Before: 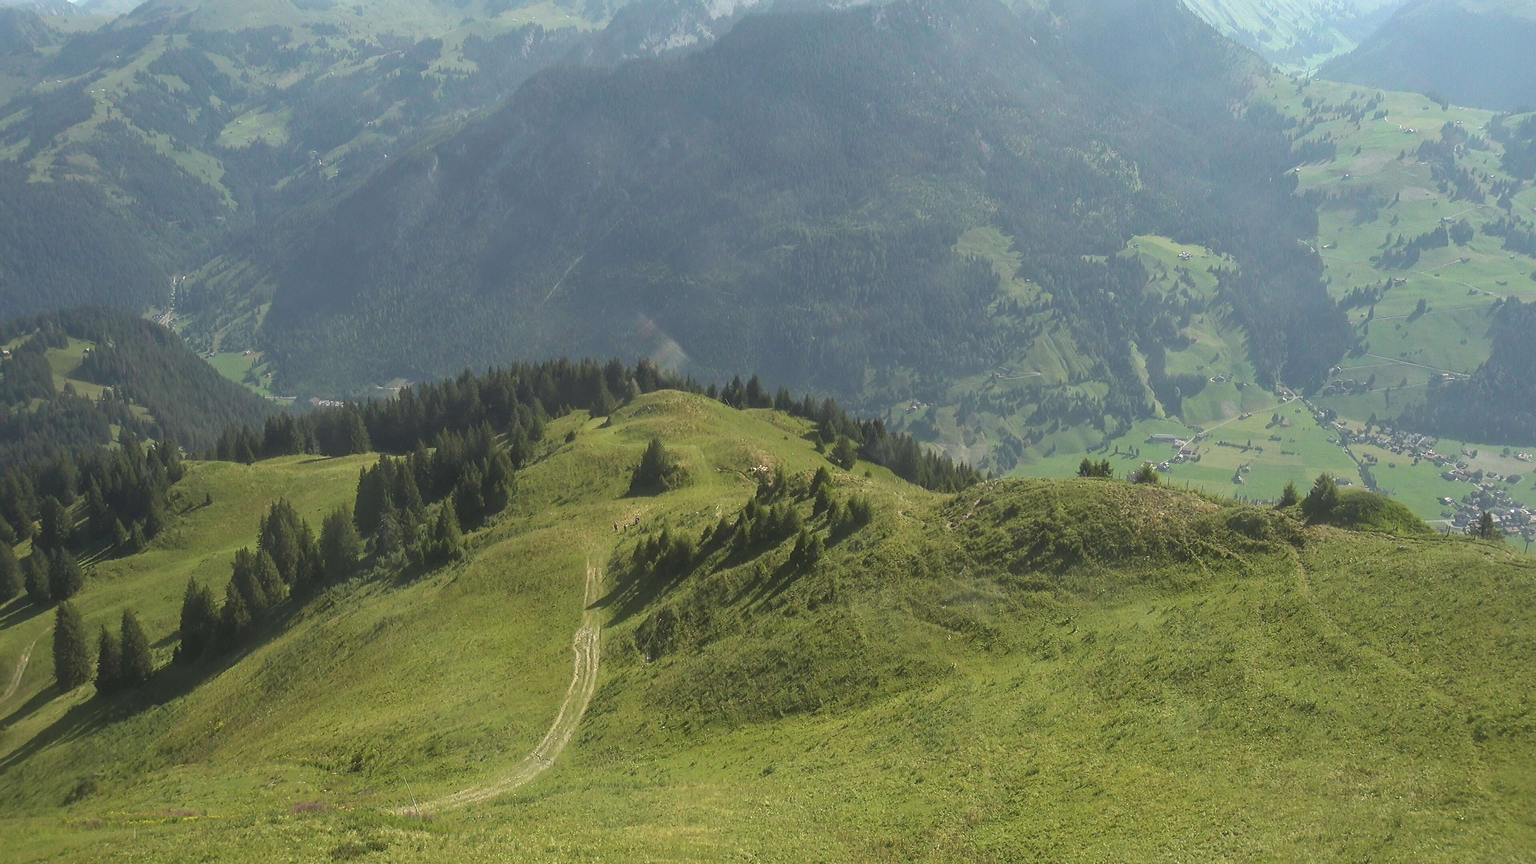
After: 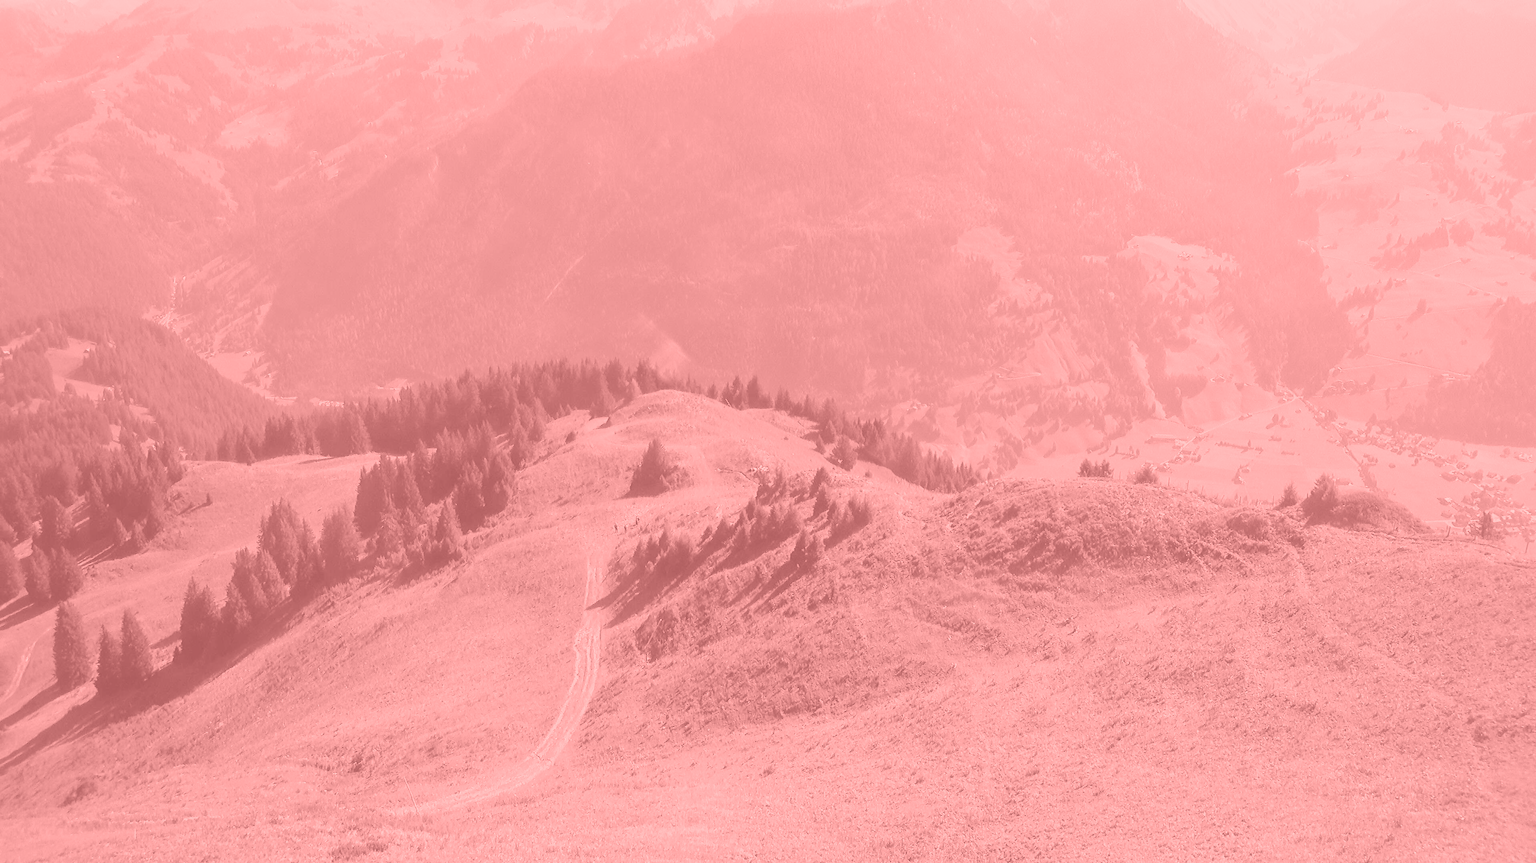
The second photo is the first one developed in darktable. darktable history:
white balance: red 0.986, blue 1.01
base curve: curves: ch0 [(0, 0) (0.028, 0.03) (0.121, 0.232) (0.46, 0.748) (0.859, 0.968) (1, 1)]
color balance rgb: linear chroma grading › global chroma 15%, perceptual saturation grading › global saturation 30%
crop: bottom 0.071%
colorize: saturation 51%, source mix 50.67%, lightness 50.67%
